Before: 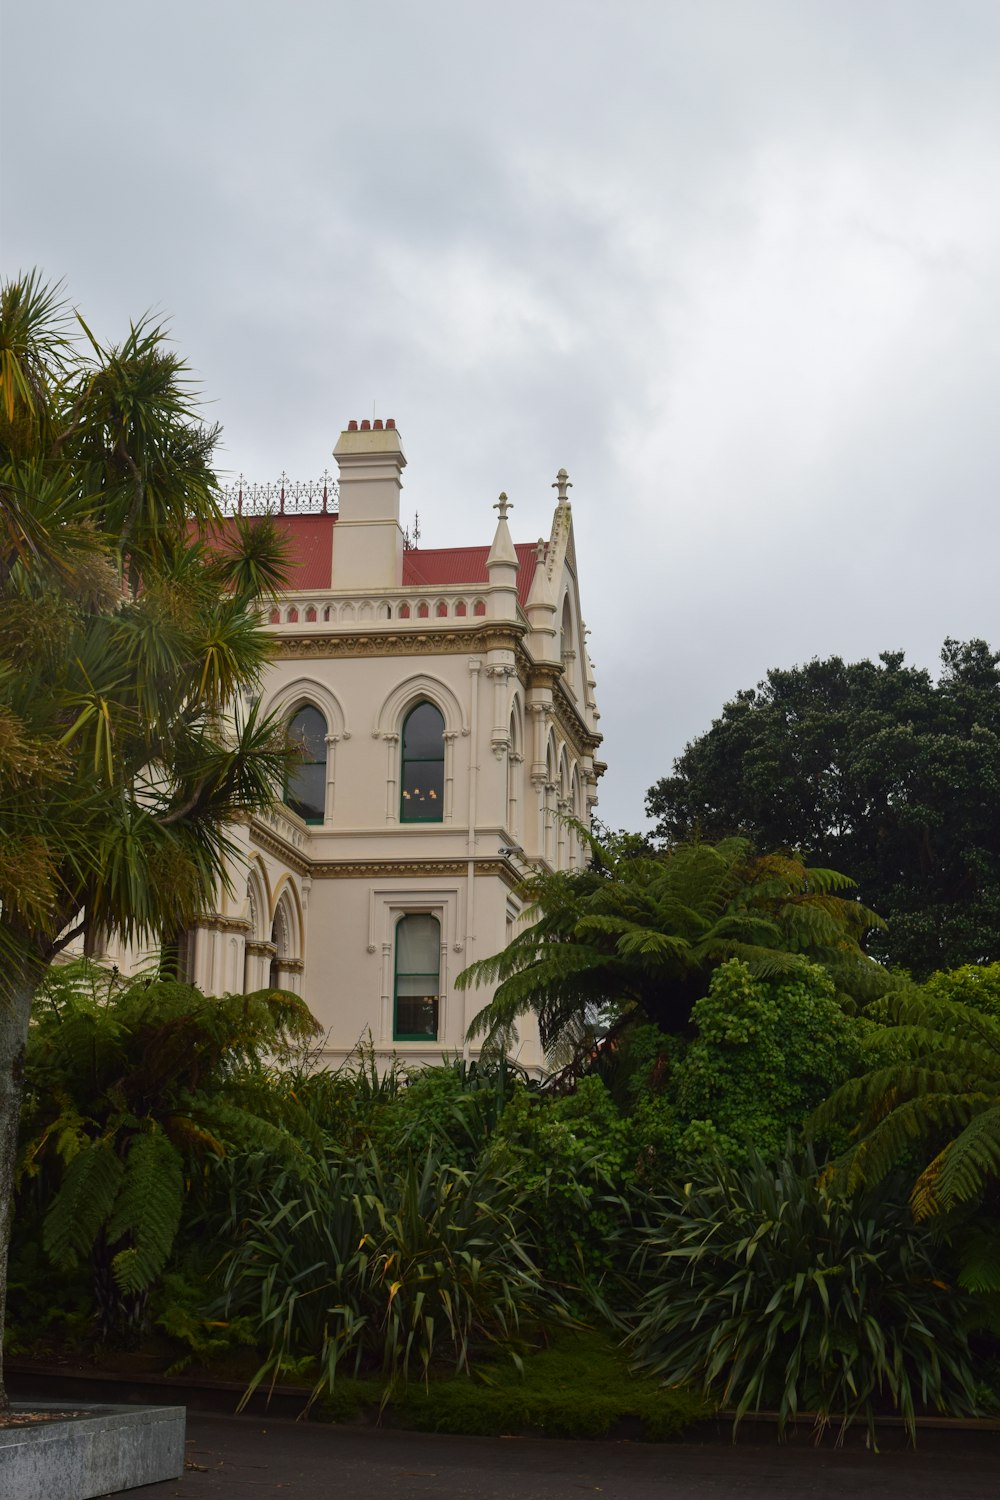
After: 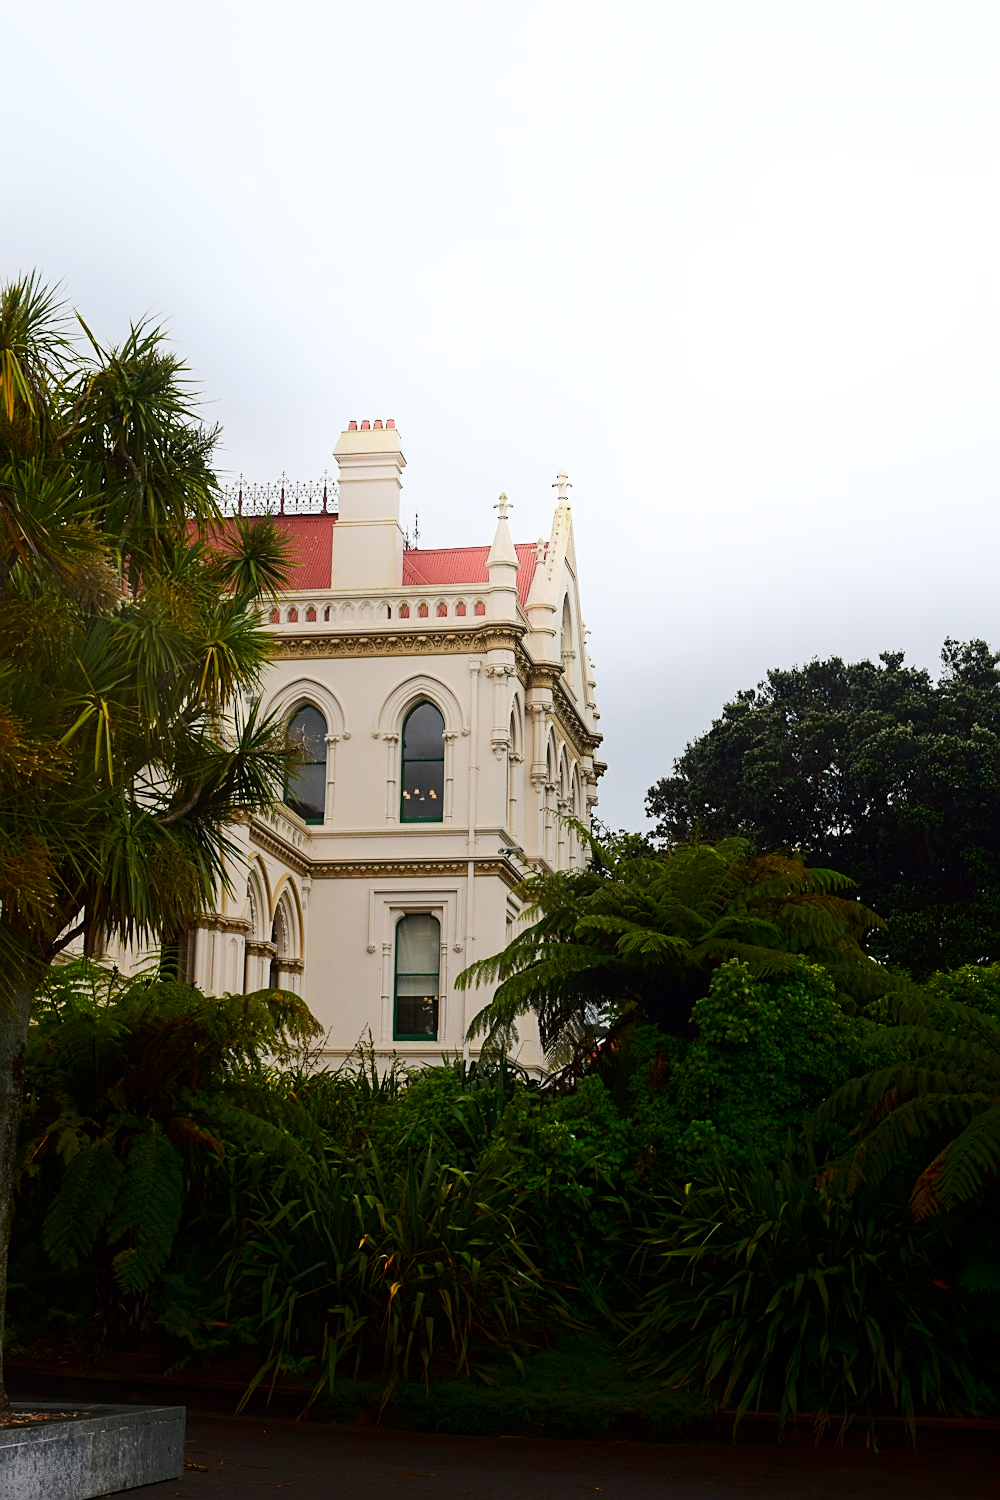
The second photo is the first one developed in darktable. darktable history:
tone curve: curves: ch0 [(0, 0) (0.052, 0.018) (0.236, 0.207) (0.41, 0.417) (0.485, 0.518) (0.54, 0.584) (0.625, 0.666) (0.845, 0.828) (0.994, 0.964)]; ch1 [(0, 0.055) (0.15, 0.117) (0.317, 0.34) (0.382, 0.408) (0.434, 0.441) (0.472, 0.479) (0.498, 0.501) (0.557, 0.558) (0.616, 0.59) (0.739, 0.7) (0.873, 0.857) (1, 0.928)]; ch2 [(0, 0) (0.352, 0.403) (0.447, 0.466) (0.482, 0.482) (0.528, 0.526) (0.586, 0.577) (0.618, 0.621) (0.785, 0.747) (1, 1)], preserve colors none
base curve: curves: ch0 [(0, 0) (0.303, 0.277) (1, 1)], preserve colors none
contrast brightness saturation: contrast 0.2, brightness 0.15, saturation 0.143
shadows and highlights: shadows -53.42, highlights 86.31, soften with gaussian
sharpen: on, module defaults
